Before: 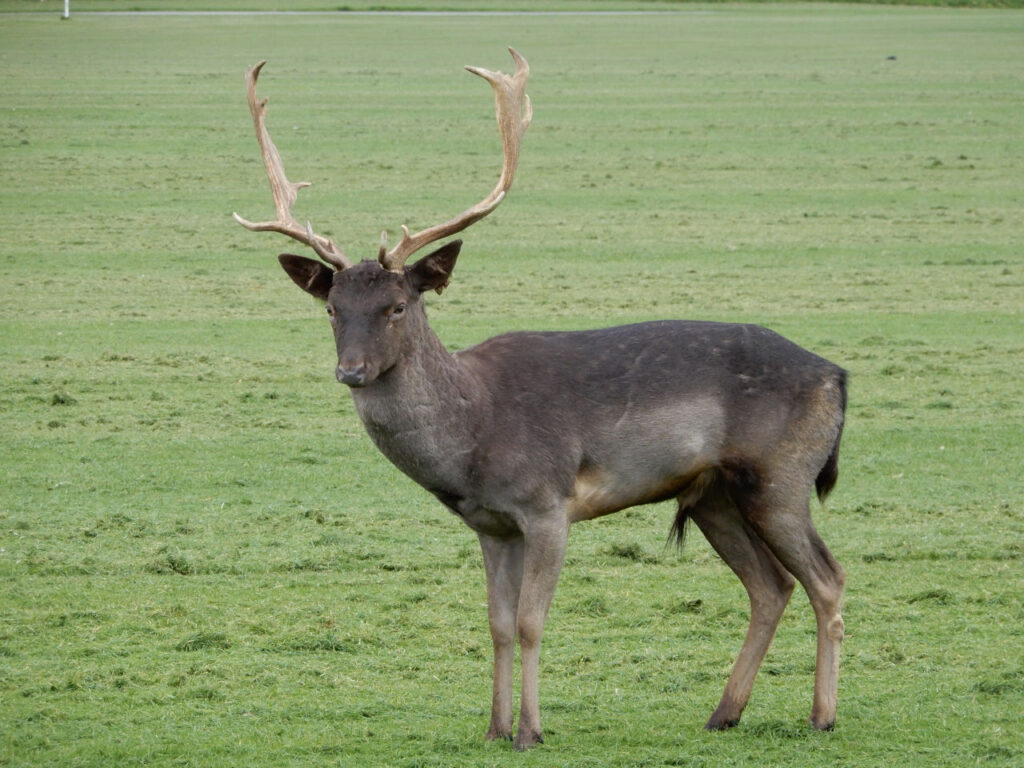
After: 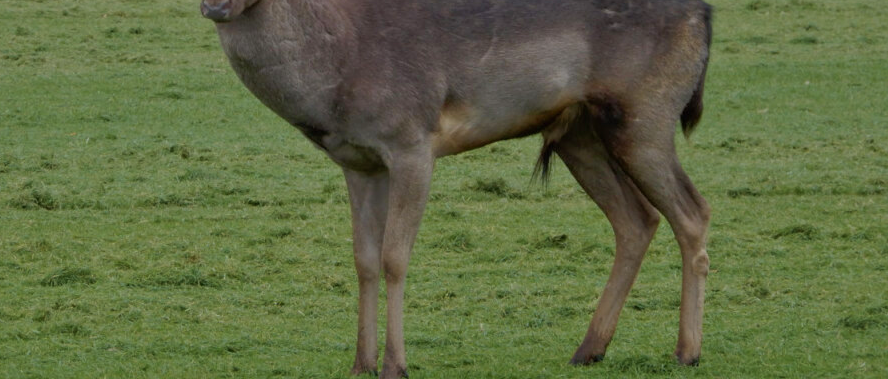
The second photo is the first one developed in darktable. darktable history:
tone equalizer: -8 EV -0.017 EV, -7 EV 0.024 EV, -6 EV -0.007 EV, -5 EV 0.008 EV, -4 EV -0.042 EV, -3 EV -0.232 EV, -2 EV -0.665 EV, -1 EV -0.978 EV, +0 EV -0.972 EV
velvia: strength 24.9%
crop and rotate: left 13.253%, top 47.606%, bottom 2.962%
